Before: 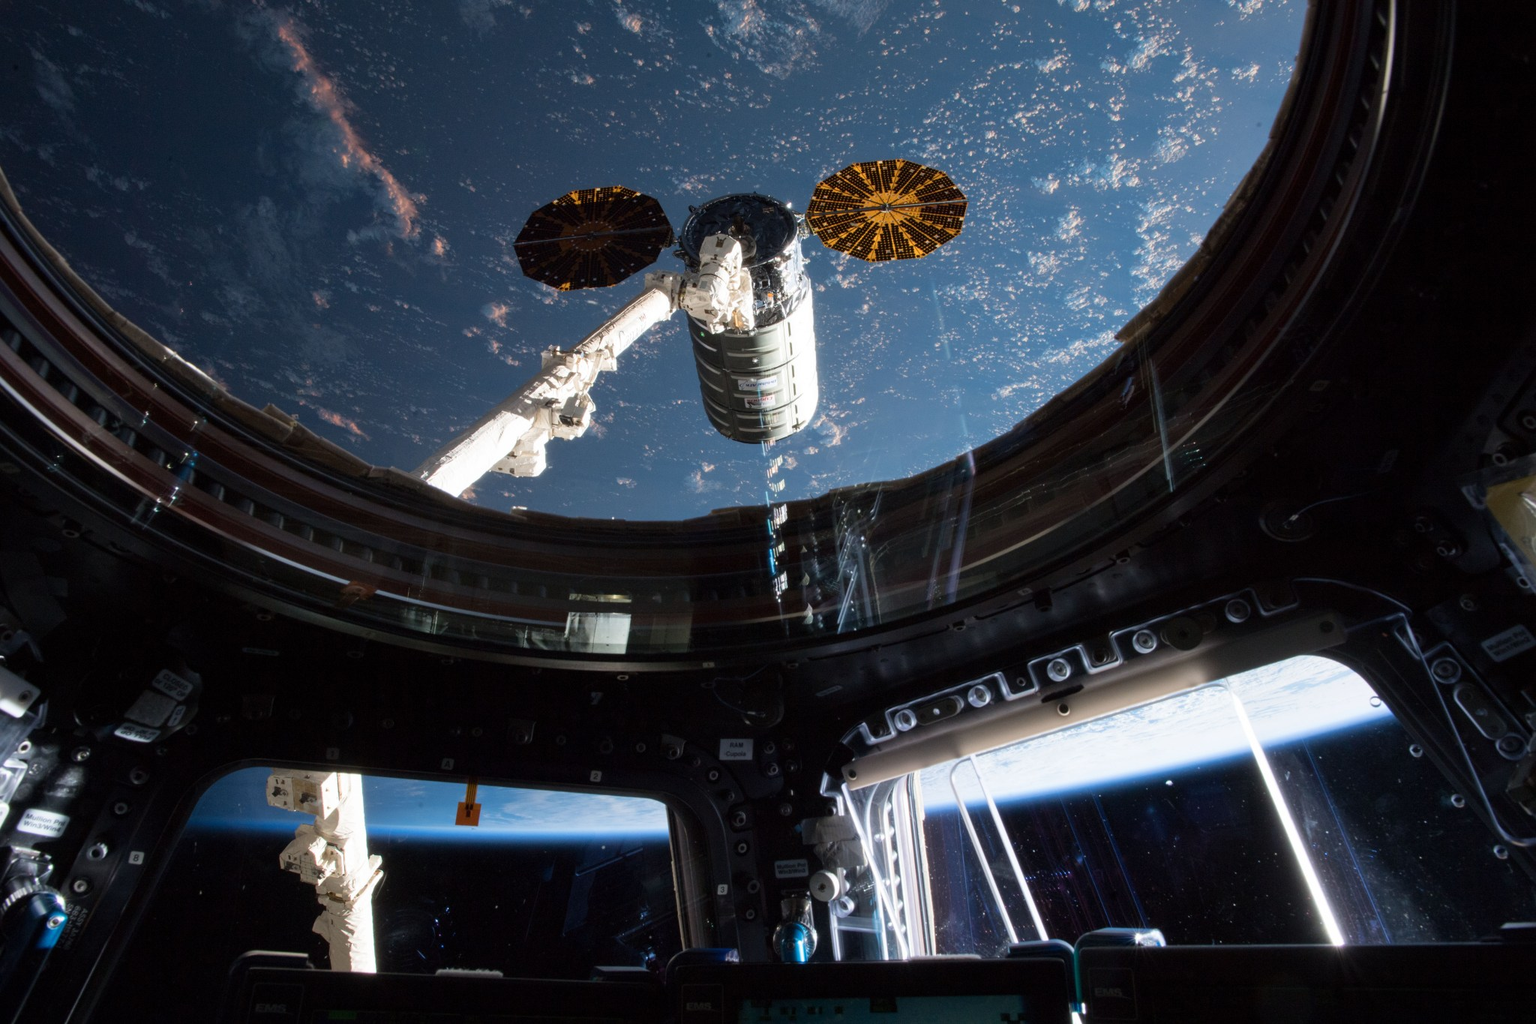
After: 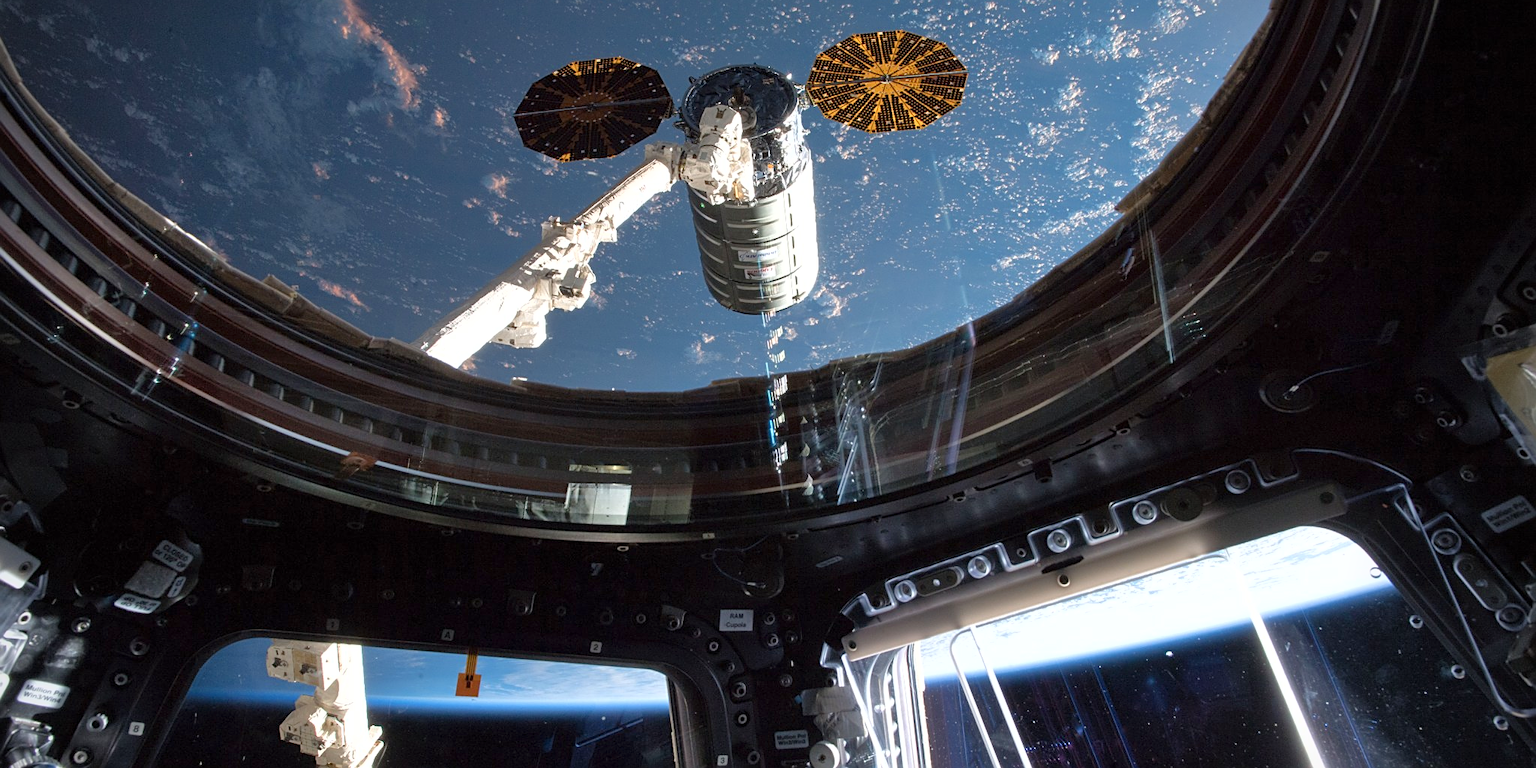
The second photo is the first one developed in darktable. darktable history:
crop and rotate: top 12.636%, bottom 12.286%
levels: mode automatic, levels [0.073, 0.497, 0.972]
vignetting: center (-0.035, 0.144), unbound false
sharpen: on, module defaults
exposure: exposure 0.6 EV, compensate highlight preservation false
shadows and highlights: shadows 31.75, highlights -32.08, soften with gaussian
tone equalizer: -8 EV 0.237 EV, -7 EV 0.381 EV, -6 EV 0.377 EV, -5 EV 0.275 EV, -3 EV -0.256 EV, -2 EV -0.432 EV, -1 EV -0.397 EV, +0 EV -0.231 EV, edges refinement/feathering 500, mask exposure compensation -1.57 EV, preserve details no
